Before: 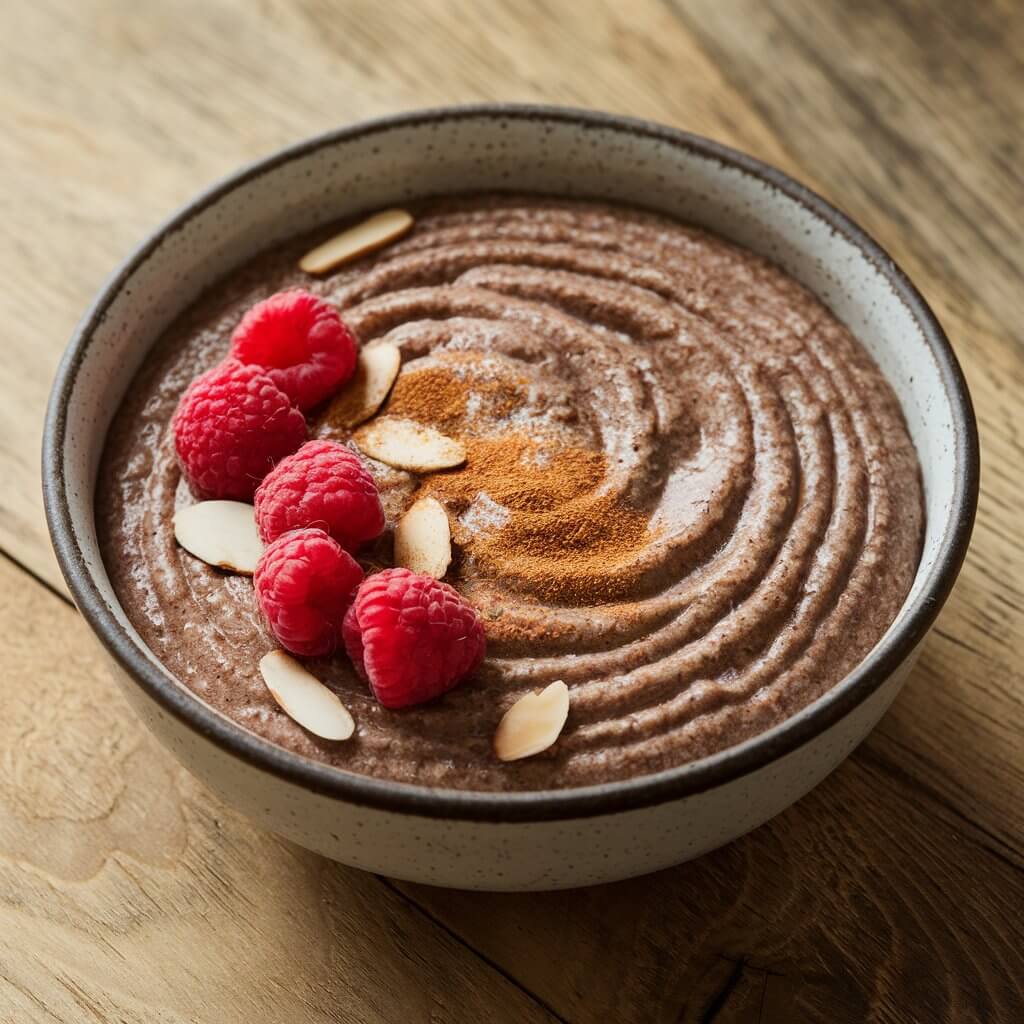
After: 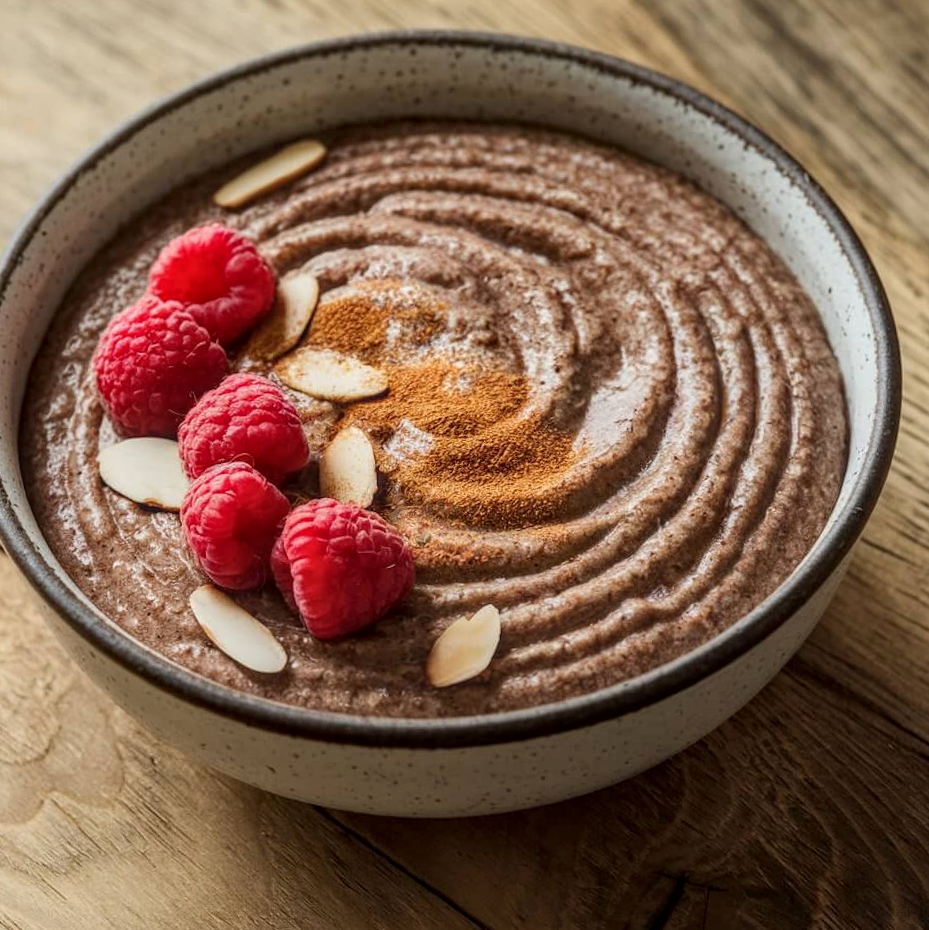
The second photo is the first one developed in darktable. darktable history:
local contrast: highlights 2%, shadows 0%, detail 133%
crop and rotate: angle 2.19°, left 5.847%, top 5.696%
